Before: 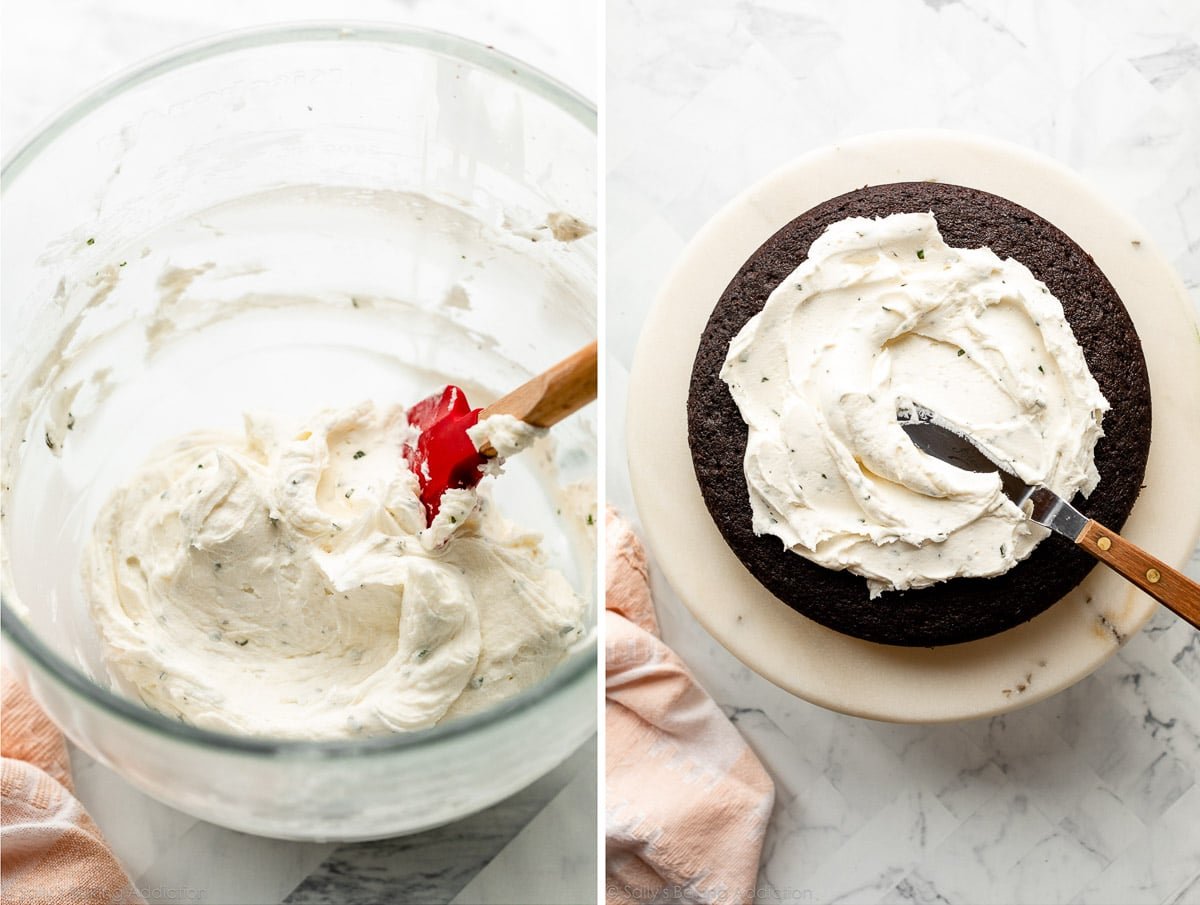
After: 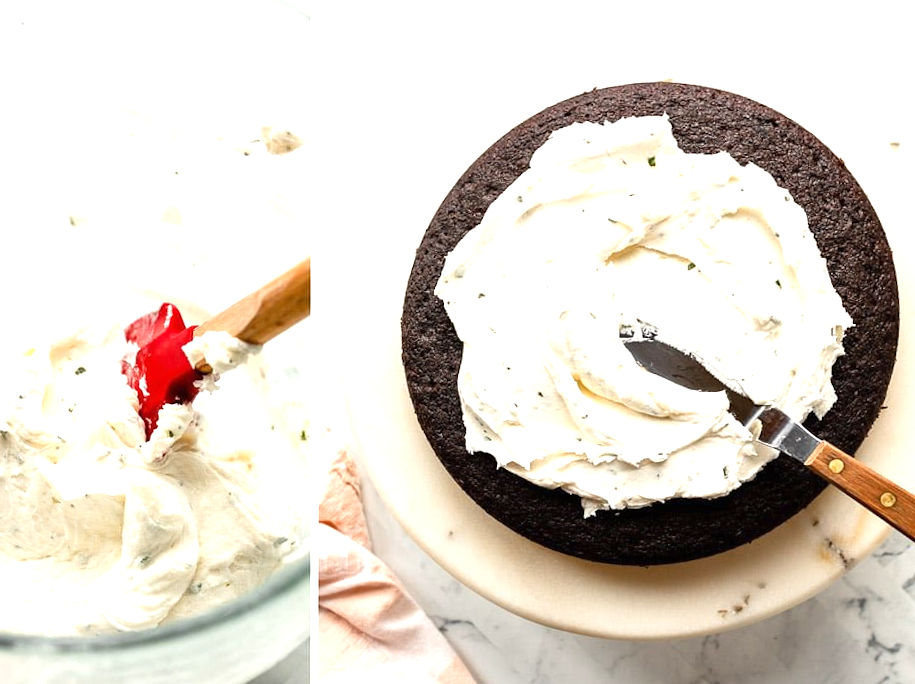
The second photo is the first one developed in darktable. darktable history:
rotate and perspective: rotation 0.062°, lens shift (vertical) 0.115, lens shift (horizontal) -0.133, crop left 0.047, crop right 0.94, crop top 0.061, crop bottom 0.94
crop: left 19.159%, top 9.58%, bottom 9.58%
exposure: black level correction 0, exposure 0.7 EV, compensate exposure bias true, compensate highlight preservation false
white balance: emerald 1
